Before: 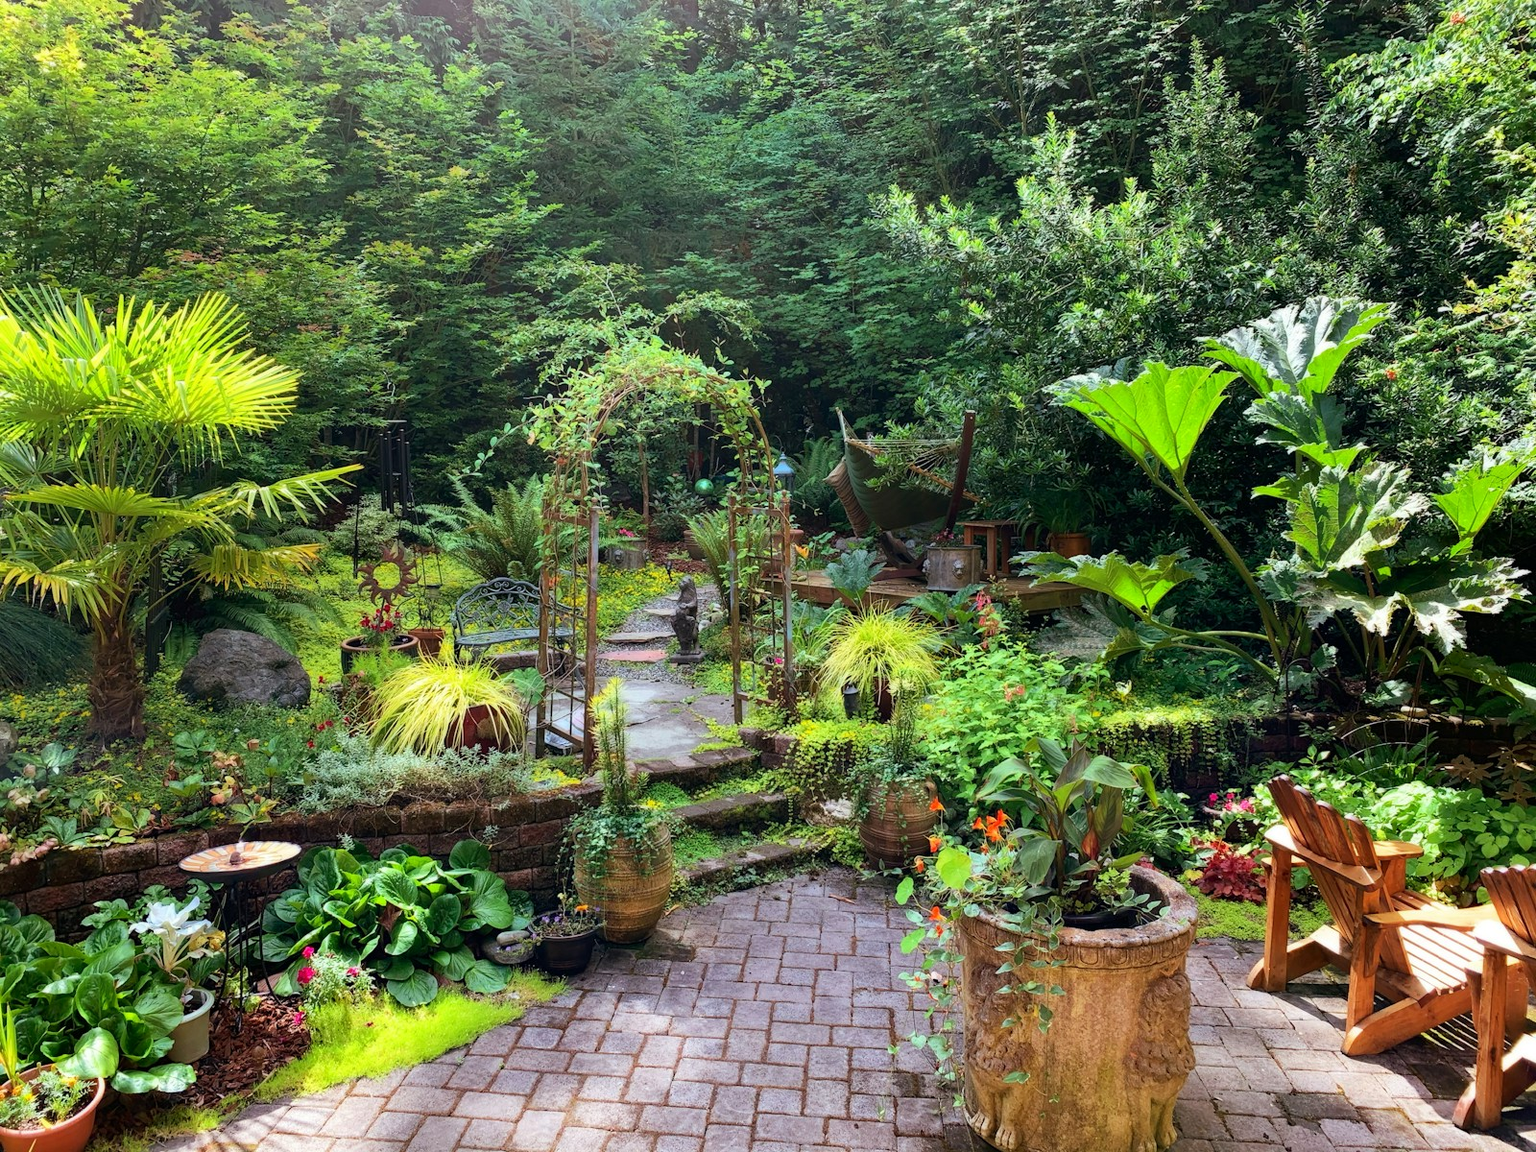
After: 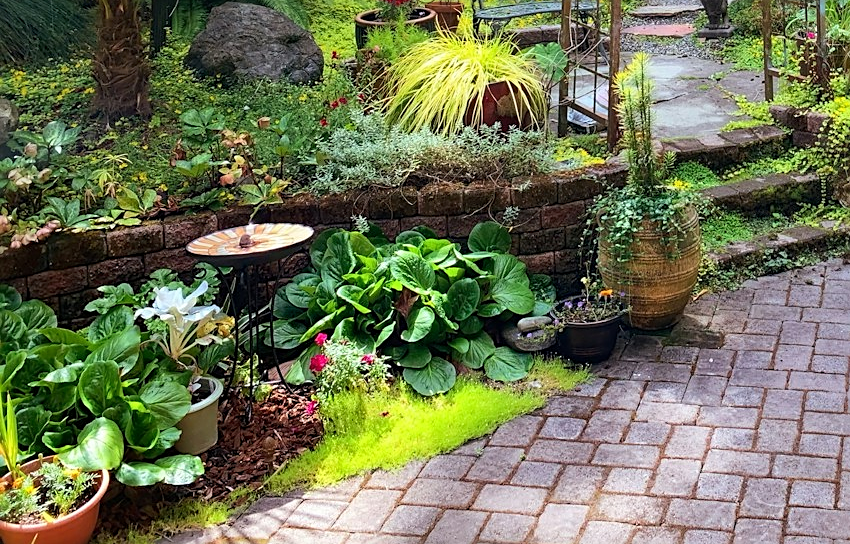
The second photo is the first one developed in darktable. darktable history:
crop and rotate: top 54.496%, right 46.869%, bottom 0.137%
sharpen: on, module defaults
